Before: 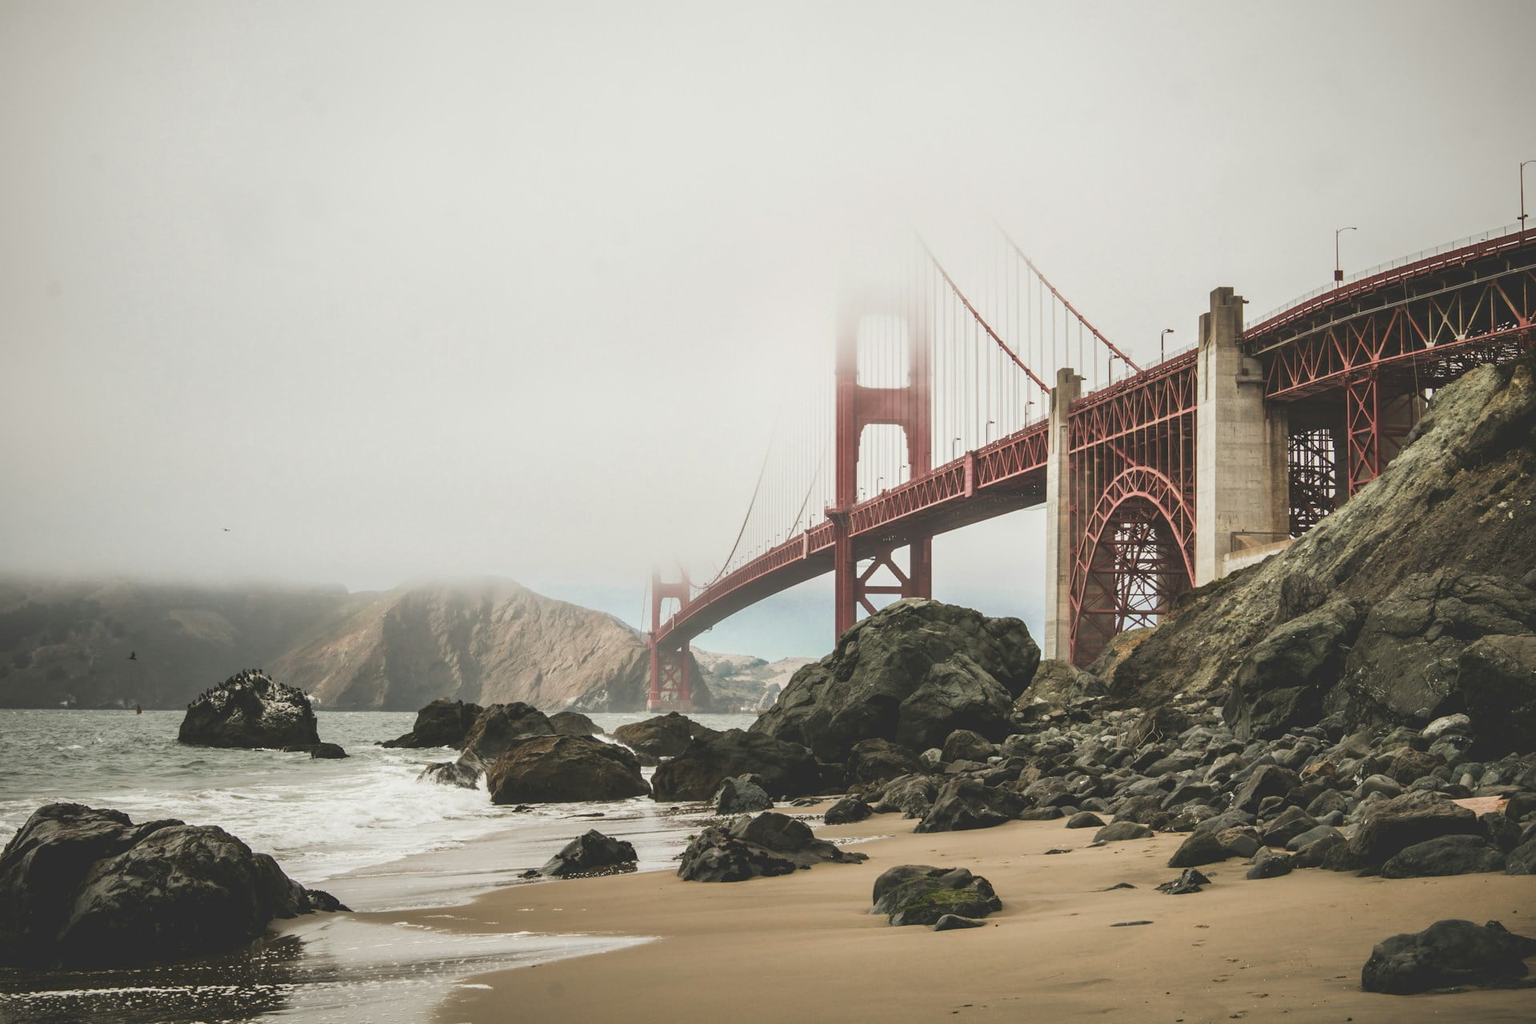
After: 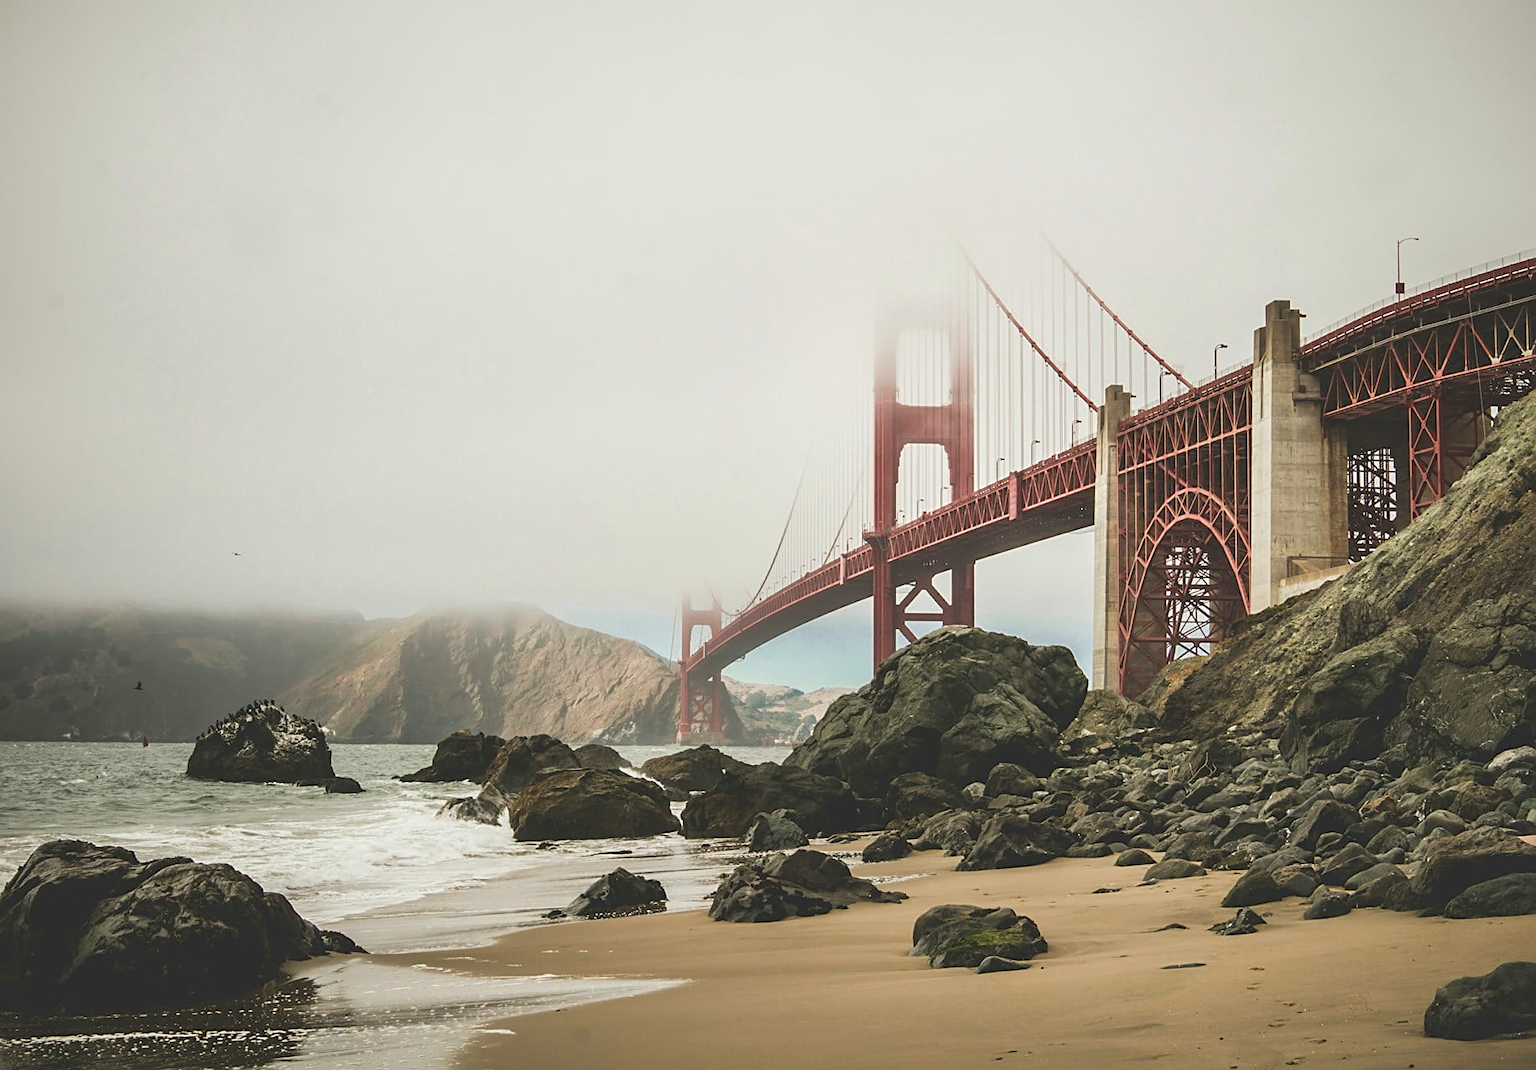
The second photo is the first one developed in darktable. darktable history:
crop: right 4.366%, bottom 0.018%
sharpen: on, module defaults
velvia: on, module defaults
